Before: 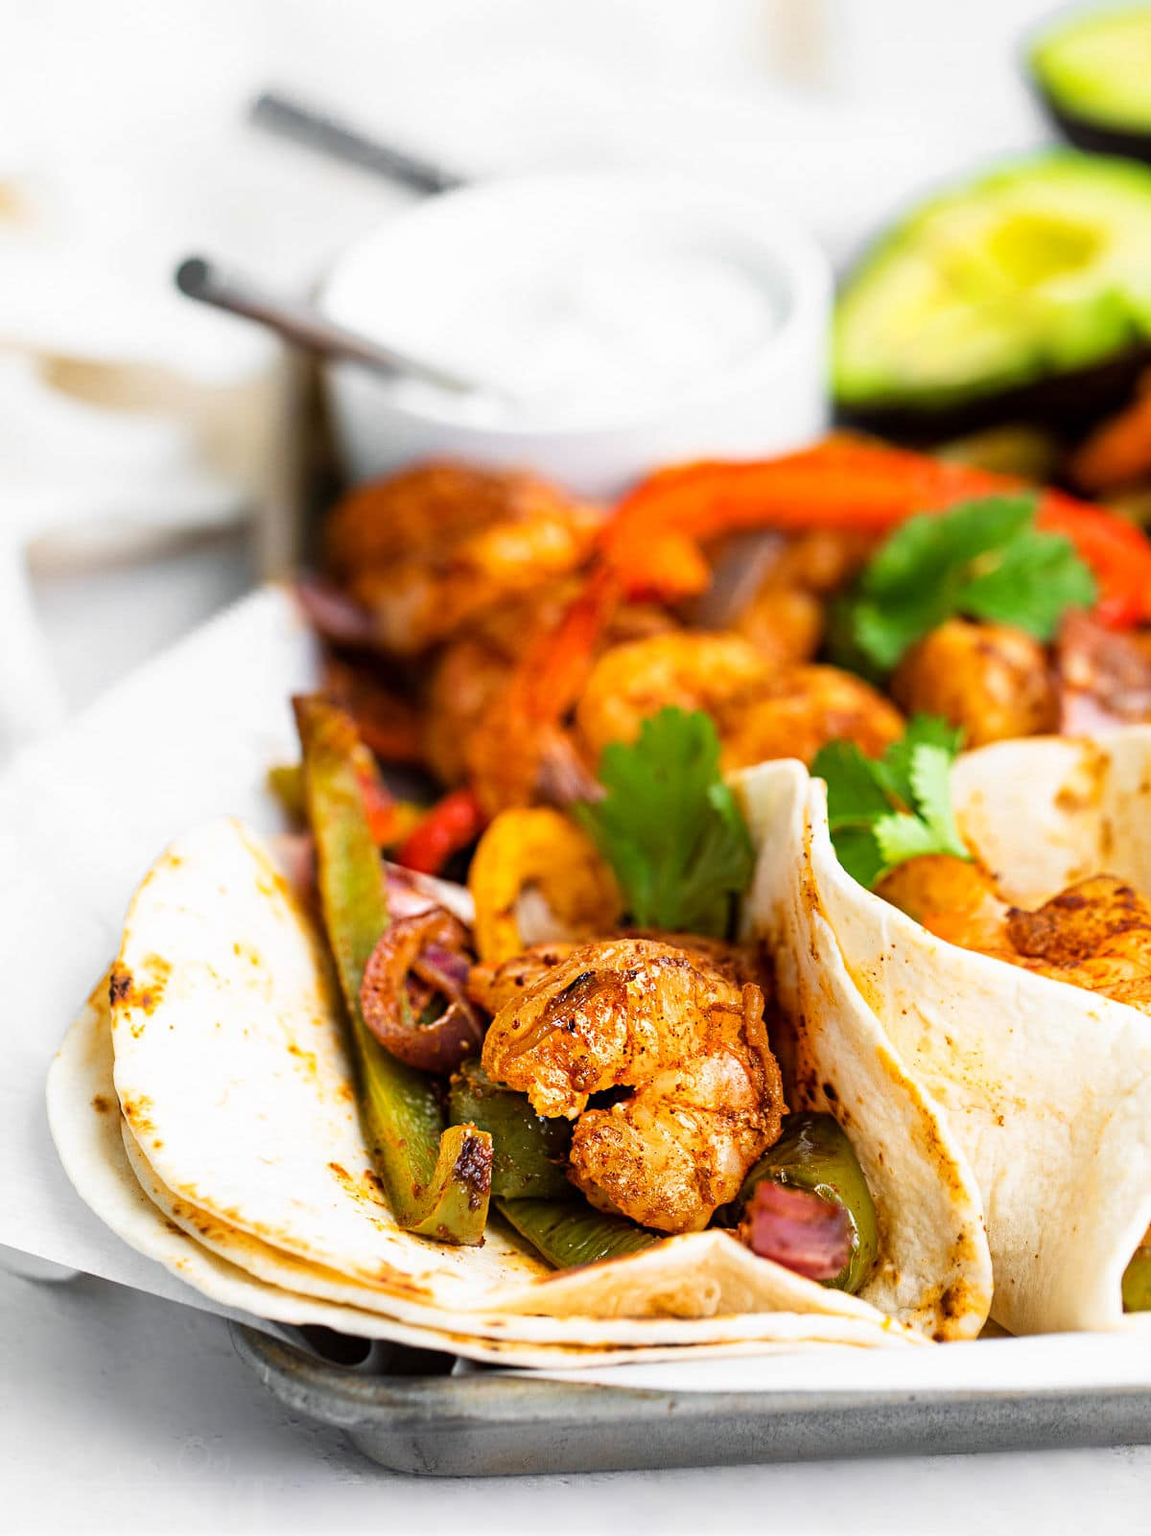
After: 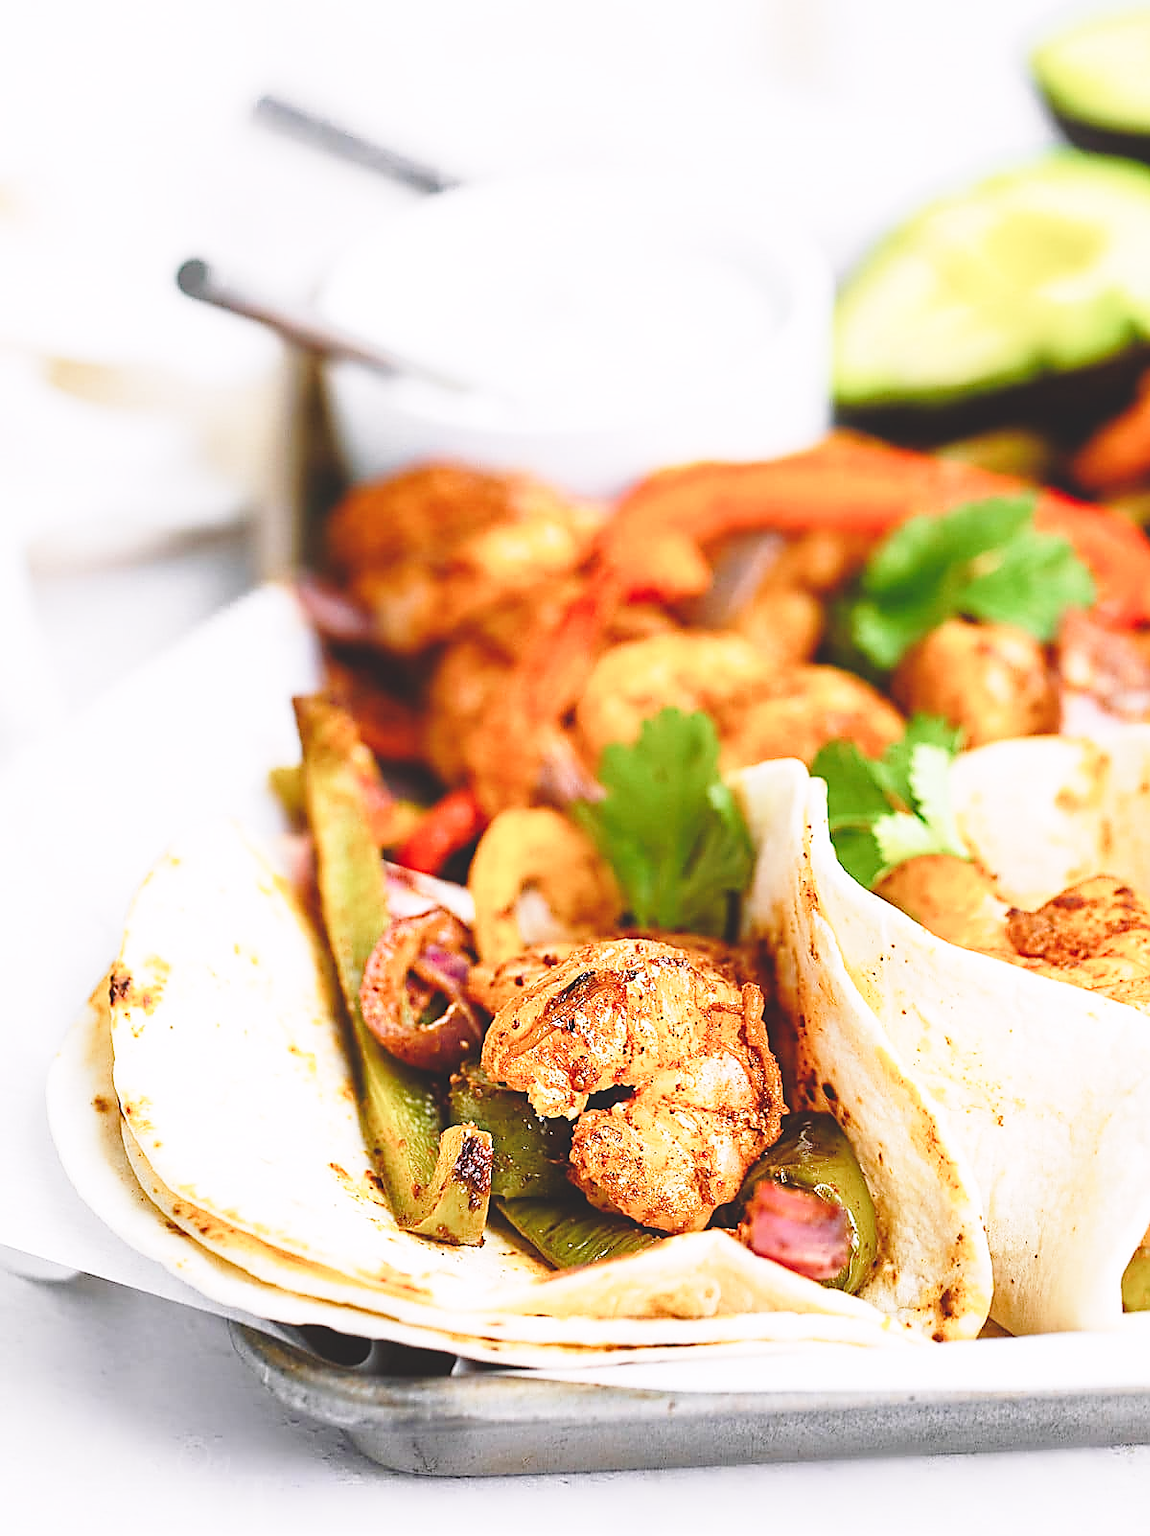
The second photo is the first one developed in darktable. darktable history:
exposure: black level correction -0.021, exposure -0.035 EV, compensate highlight preservation false
base curve: curves: ch0 [(0, 0) (0.028, 0.03) (0.121, 0.232) (0.46, 0.748) (0.859, 0.968) (1, 1)], preserve colors none
color balance rgb: highlights gain › chroma 2.049%, highlights gain › hue 291.87°, perceptual saturation grading › global saturation 0.401%, perceptual saturation grading › highlights -19.977%, perceptual saturation grading › shadows 20.336%, global vibrance 11.264%
sharpen: radius 1.384, amount 1.249, threshold 0.637
